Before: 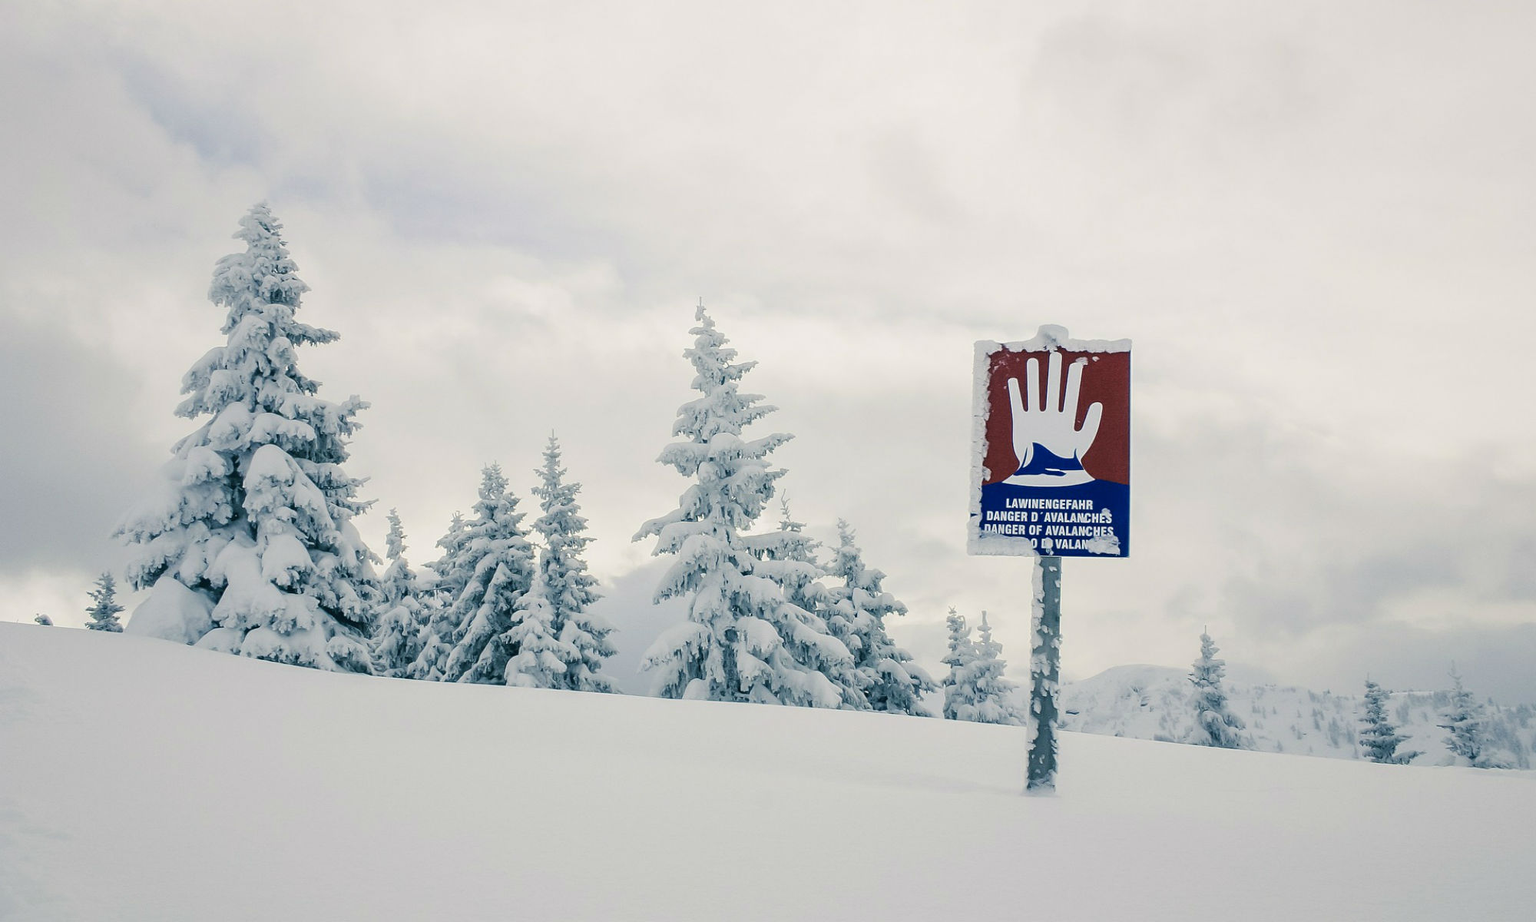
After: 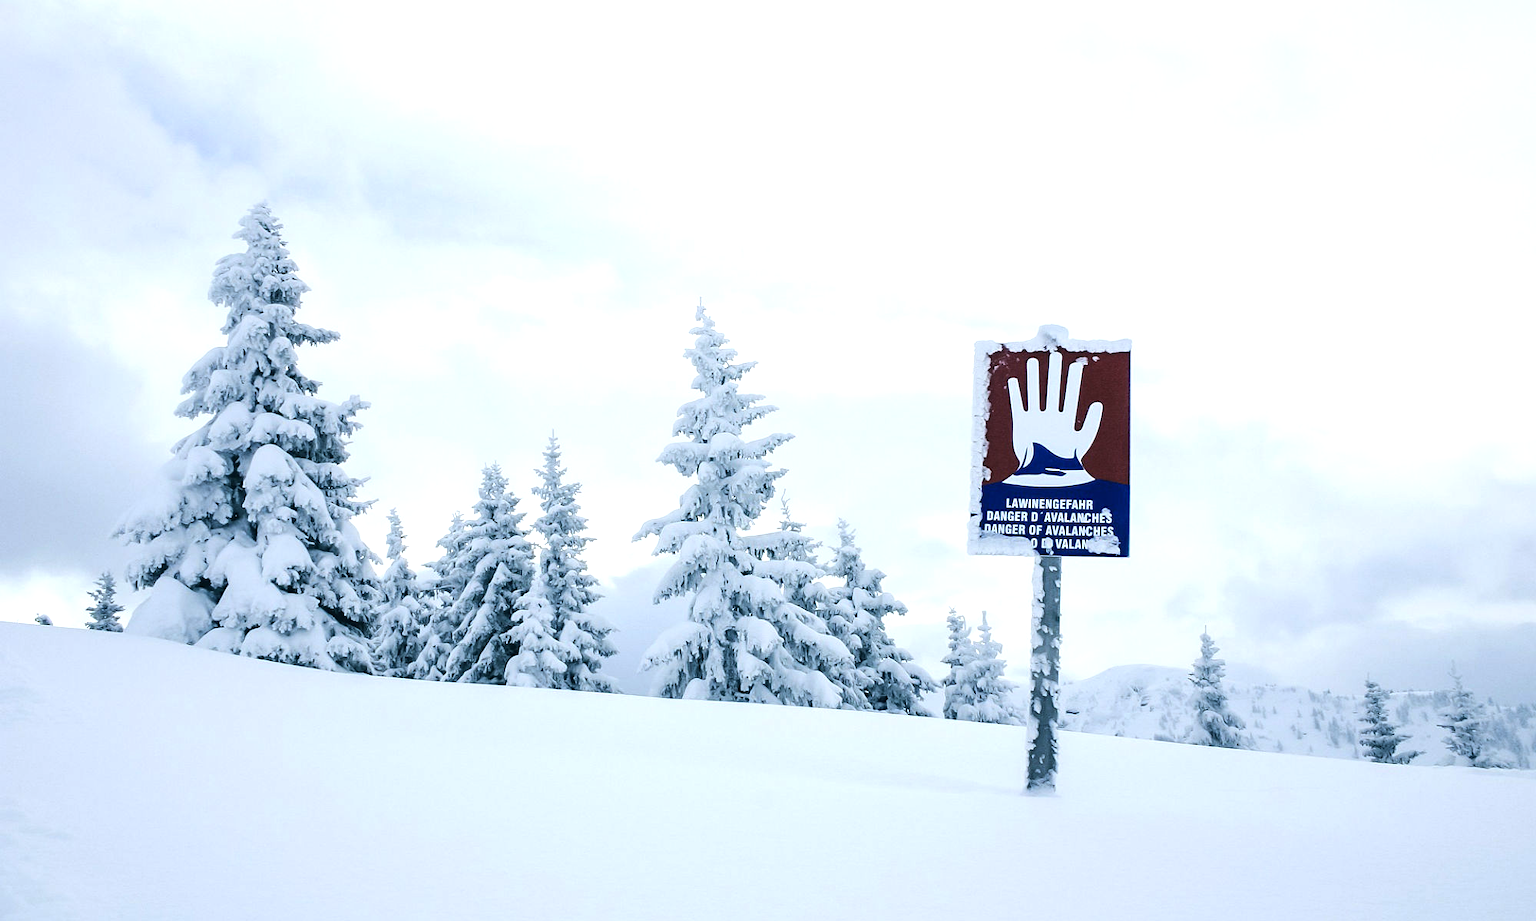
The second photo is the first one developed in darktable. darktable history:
white balance: red 0.931, blue 1.11
tone equalizer: -8 EV -0.75 EV, -7 EV -0.7 EV, -6 EV -0.6 EV, -5 EV -0.4 EV, -3 EV 0.4 EV, -2 EV 0.6 EV, -1 EV 0.7 EV, +0 EV 0.75 EV, edges refinement/feathering 500, mask exposure compensation -1.57 EV, preserve details no
